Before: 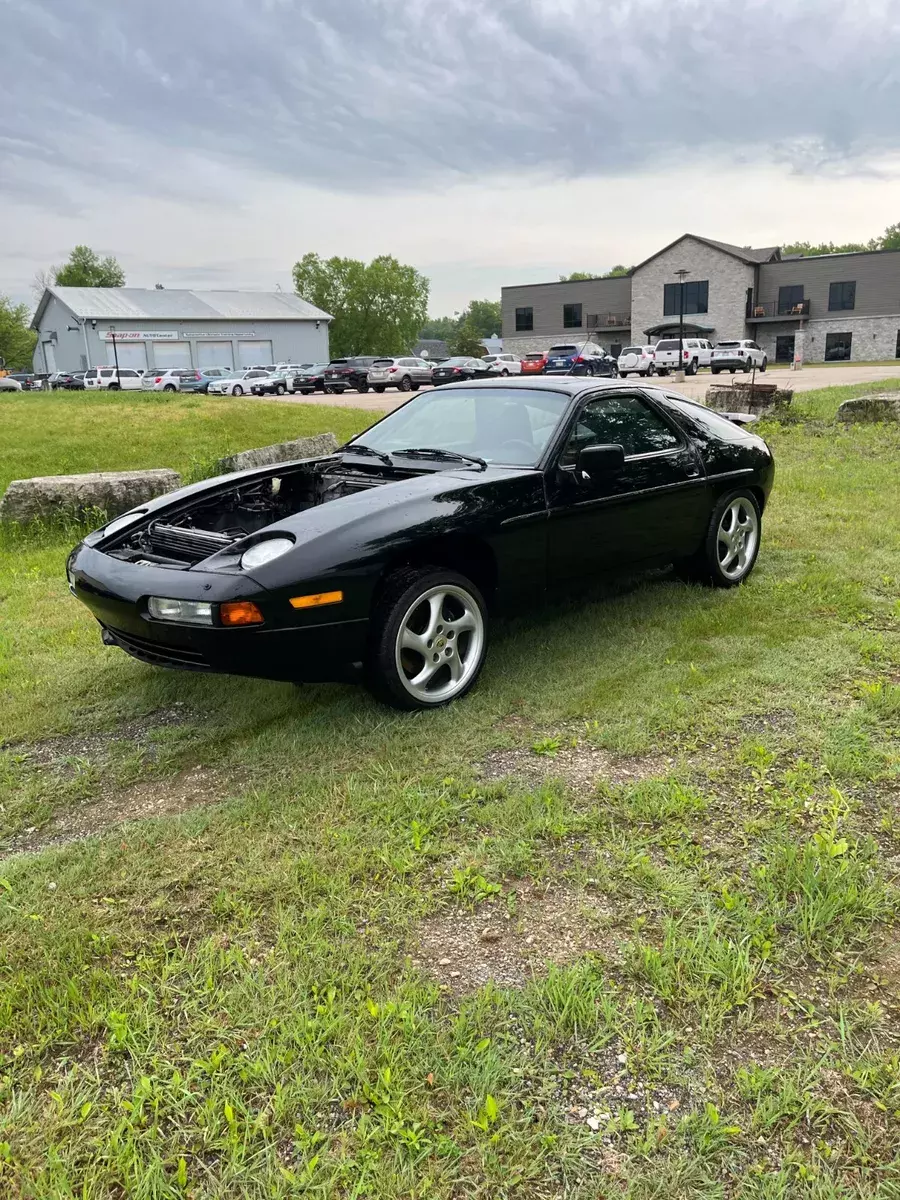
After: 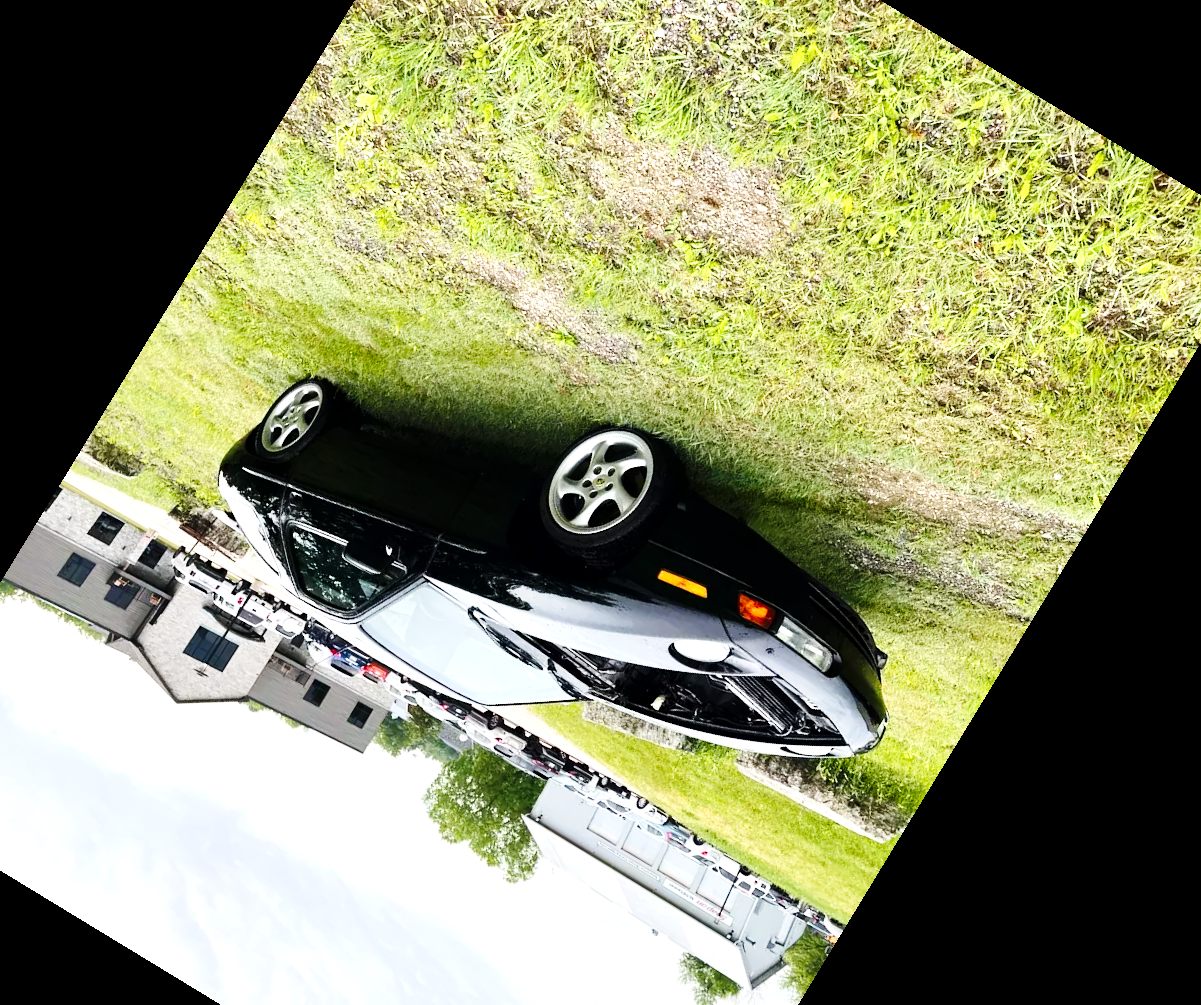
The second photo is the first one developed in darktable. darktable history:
base curve: curves: ch0 [(0, 0) (0.036, 0.025) (0.121, 0.166) (0.206, 0.329) (0.605, 0.79) (1, 1)], preserve colors none
exposure: black level correction 0.001, exposure 0.5 EV, compensate exposure bias true, compensate highlight preservation false
tone equalizer: -8 EV -0.417 EV, -7 EV -0.389 EV, -6 EV -0.333 EV, -5 EV -0.222 EV, -3 EV 0.222 EV, -2 EV 0.333 EV, -1 EV 0.389 EV, +0 EV 0.417 EV, edges refinement/feathering 500, mask exposure compensation -1.57 EV, preserve details no
crop and rotate: angle 148.68°, left 9.111%, top 15.603%, right 4.588%, bottom 17.041%
